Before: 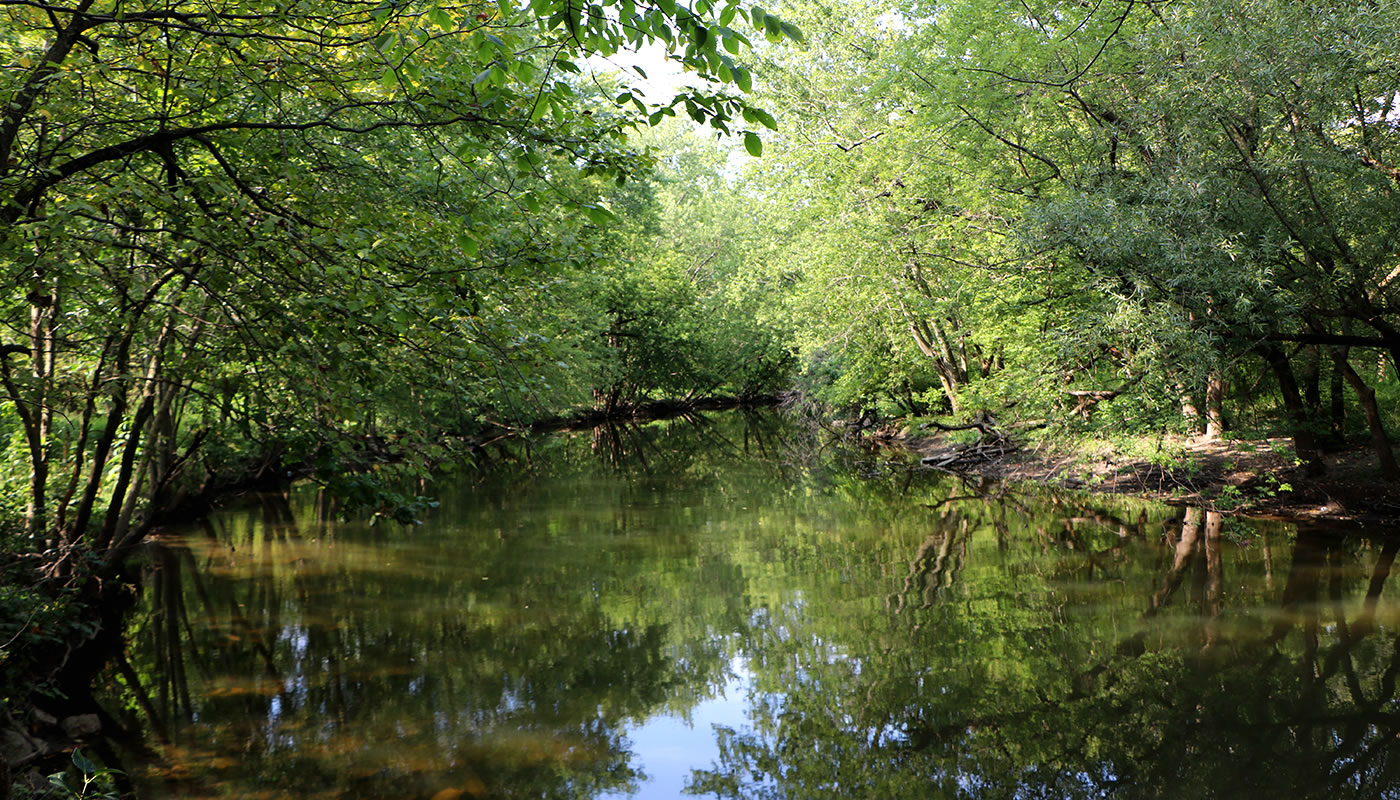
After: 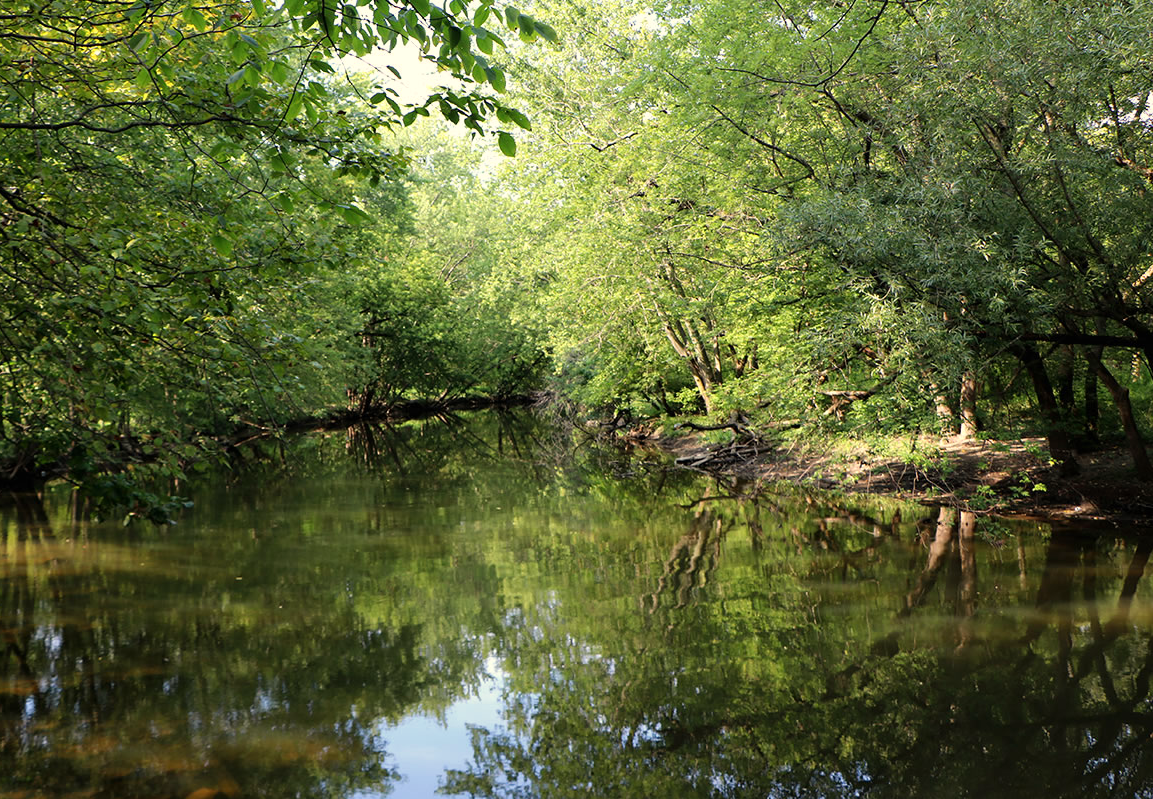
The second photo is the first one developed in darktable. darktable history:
crop: left 17.582%, bottom 0.031%
white balance: red 1.029, blue 0.92
